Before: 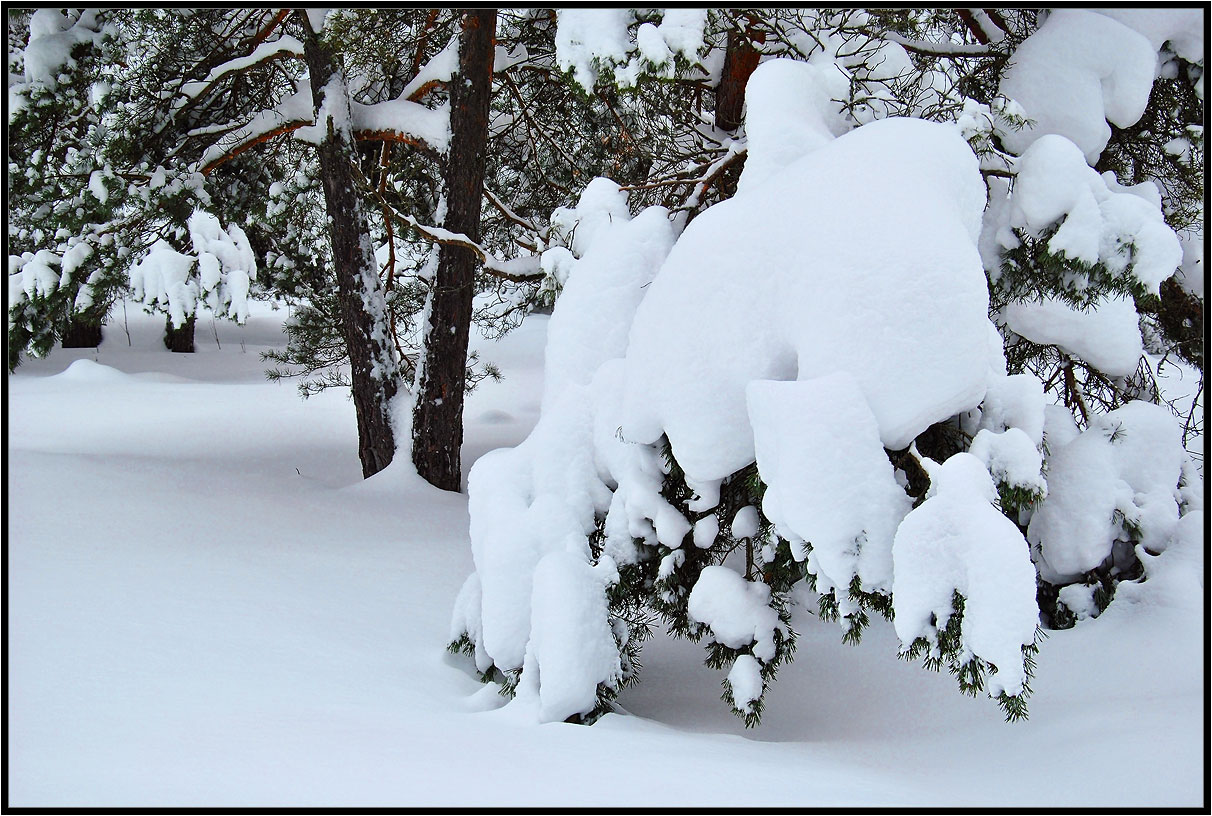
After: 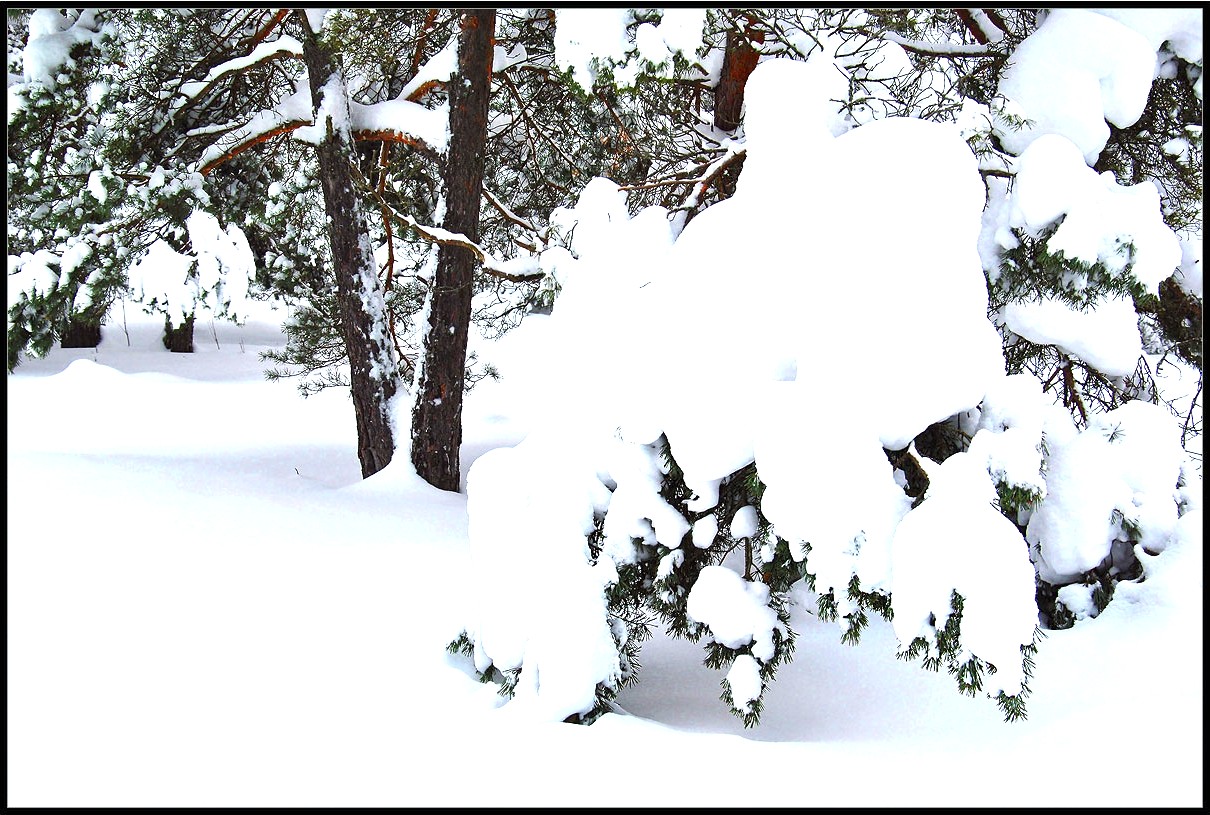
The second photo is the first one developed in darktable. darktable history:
crop and rotate: left 0.126%
color correction: saturation 1.1
exposure: black level correction 0, exposure 1.1 EV, compensate exposure bias true, compensate highlight preservation false
